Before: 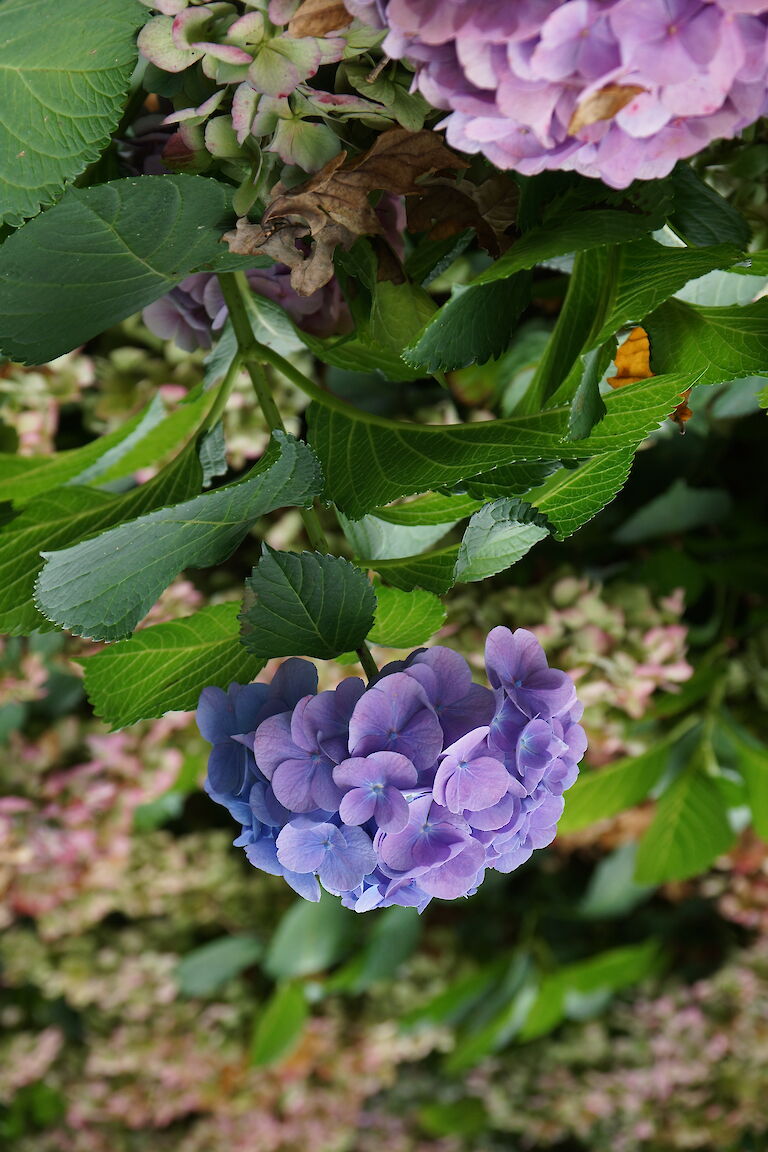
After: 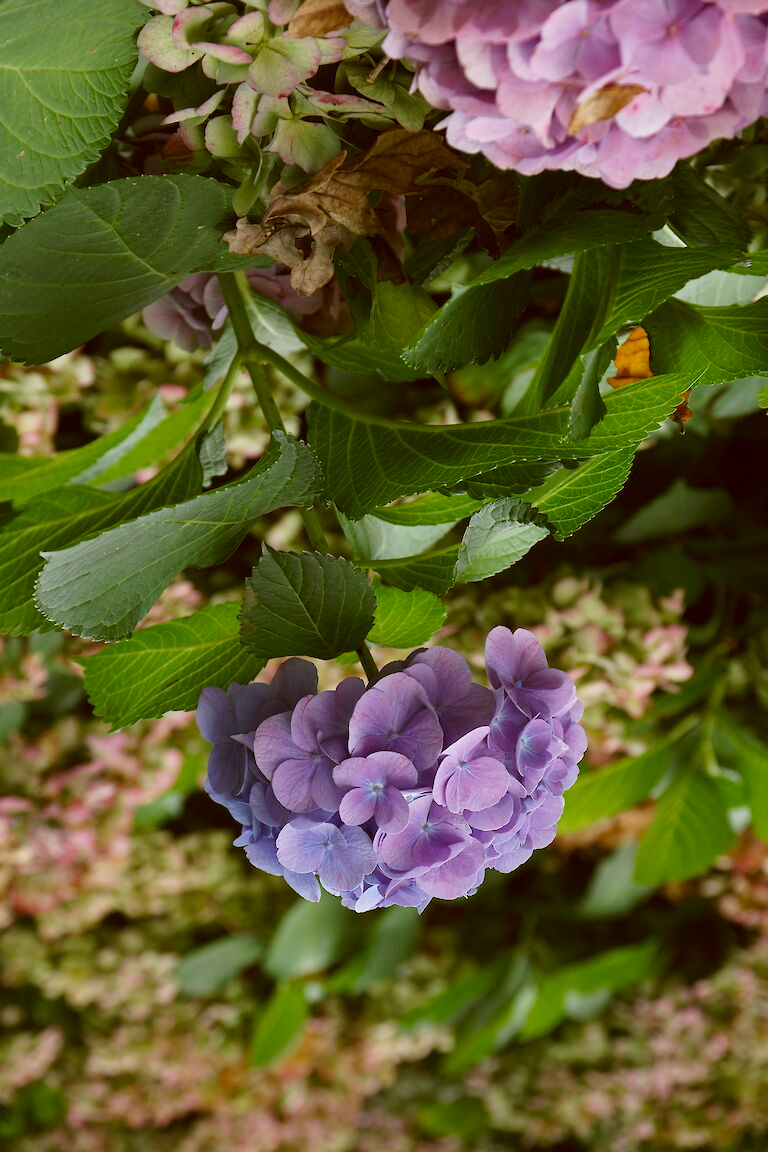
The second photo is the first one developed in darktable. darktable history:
color correction: highlights a* -0.515, highlights b* 0.166, shadows a* 4.99, shadows b* 20.85
